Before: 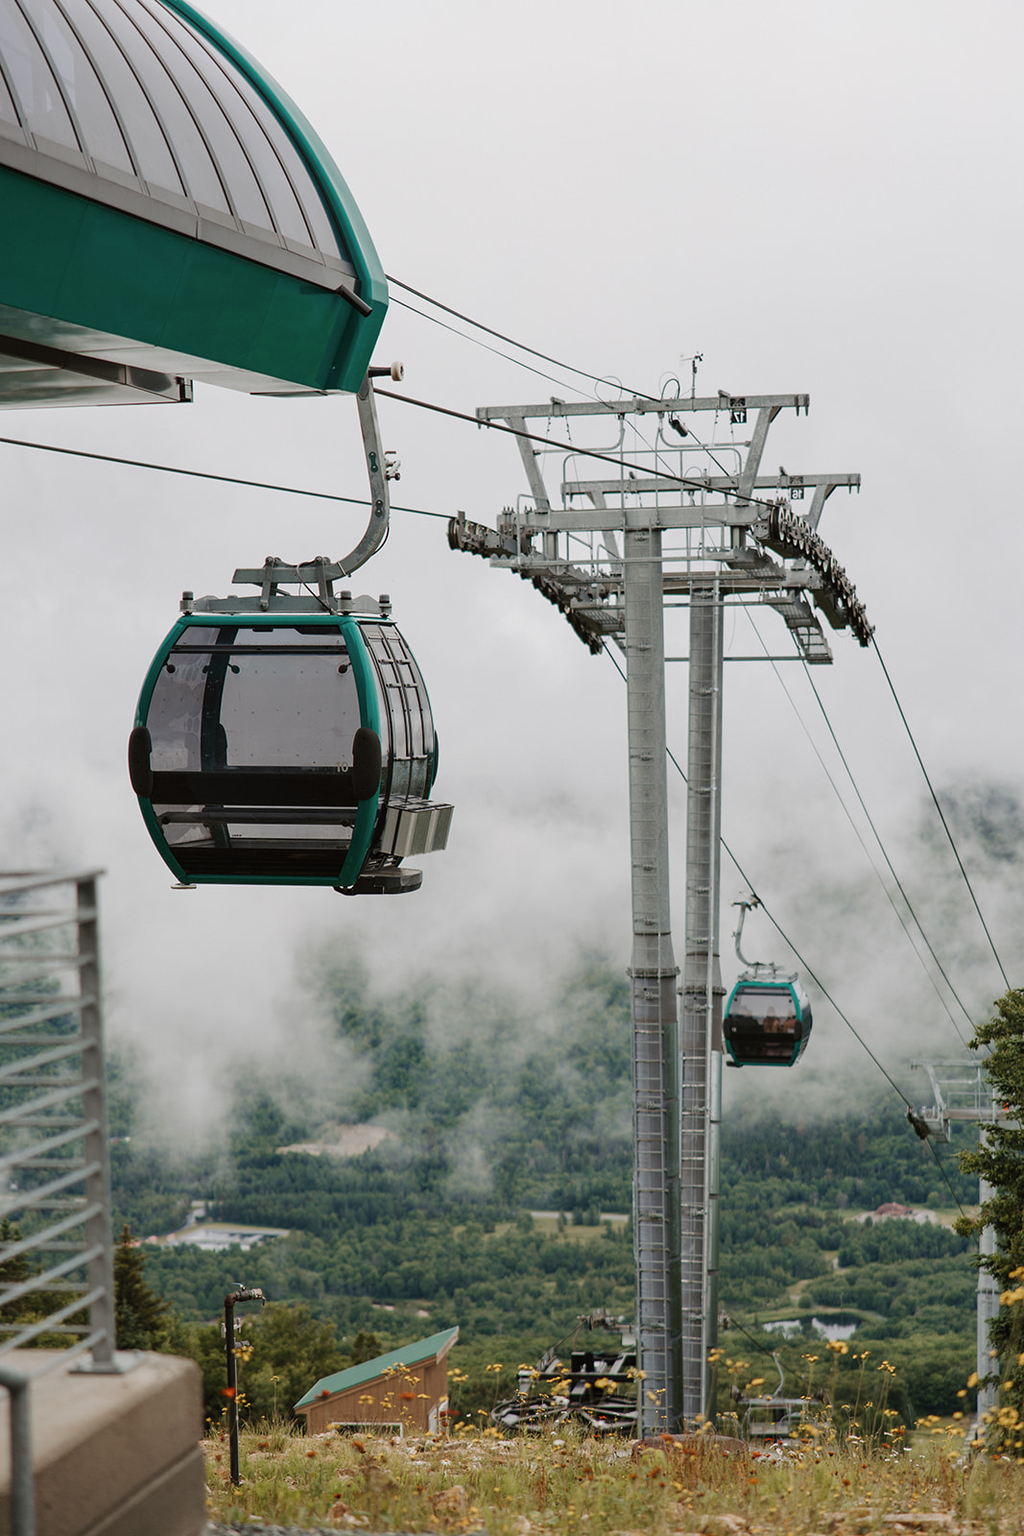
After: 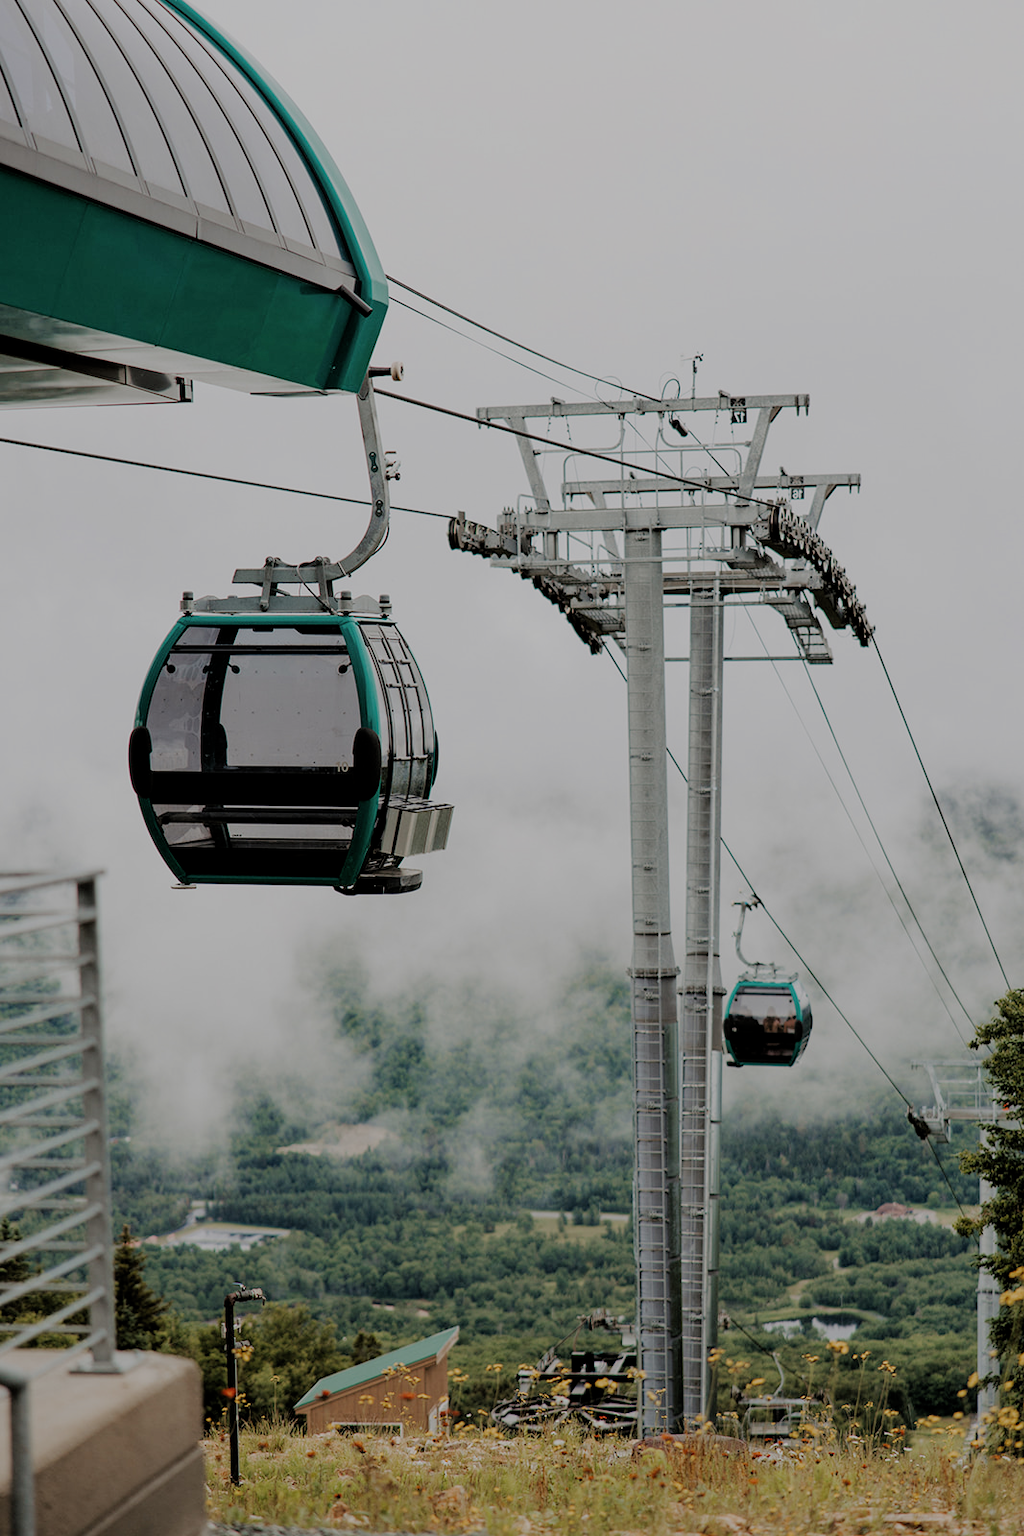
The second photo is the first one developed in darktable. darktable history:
exposure: black level correction 0.001, exposure 0.015 EV, compensate exposure bias true, compensate highlight preservation false
filmic rgb: middle gray luminance 17.88%, black relative exposure -7.52 EV, white relative exposure 8.48 EV, target black luminance 0%, hardness 2.23, latitude 19.2%, contrast 0.868, highlights saturation mix 4.55%, shadows ↔ highlights balance 10.72%
